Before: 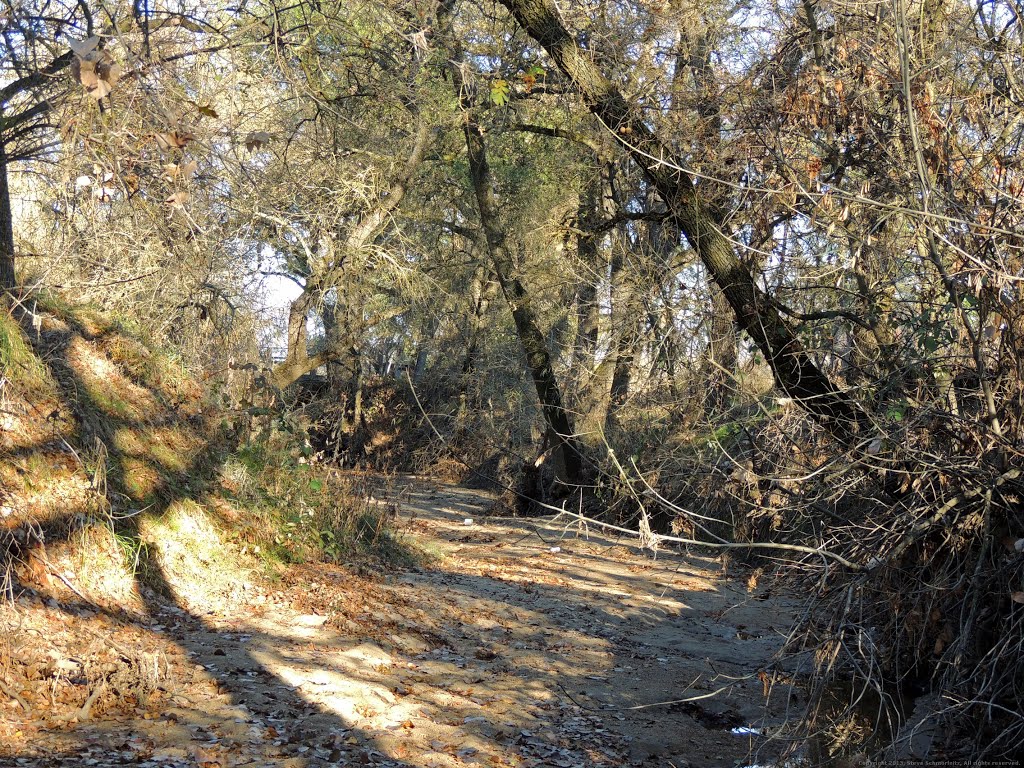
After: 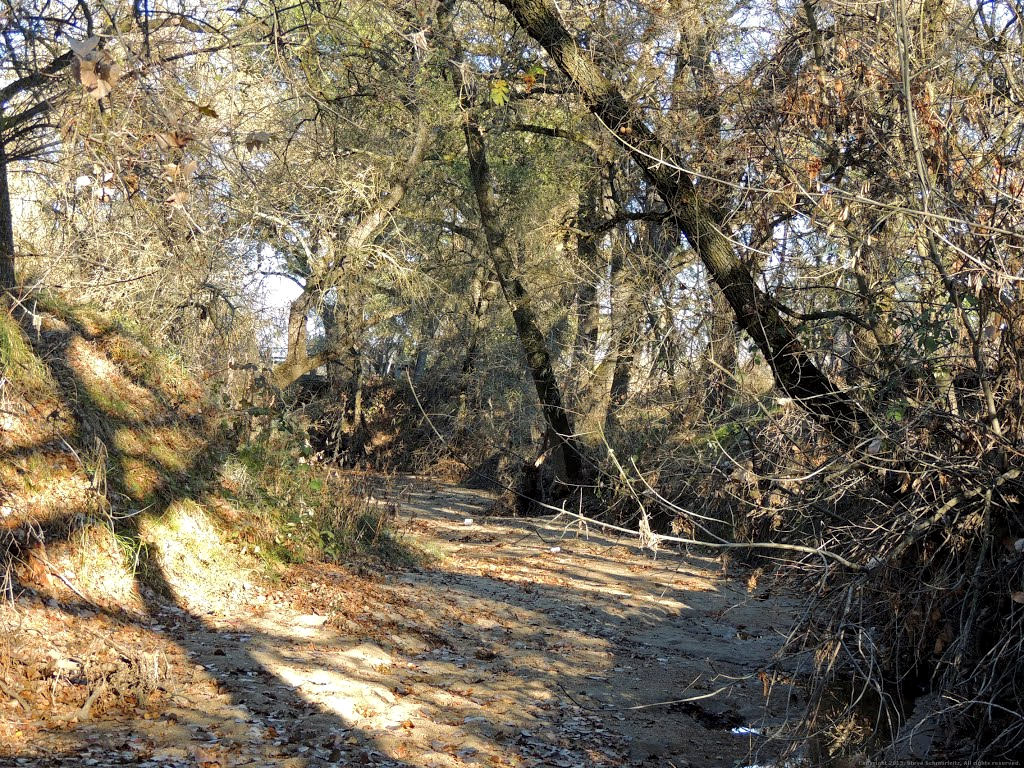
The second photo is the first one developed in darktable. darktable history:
local contrast: highlights 107%, shadows 100%, detail 119%, midtone range 0.2
color zones: curves: ch2 [(0, 0.5) (0.143, 0.5) (0.286, 0.489) (0.415, 0.421) (0.571, 0.5) (0.714, 0.5) (0.857, 0.5) (1, 0.5)]
